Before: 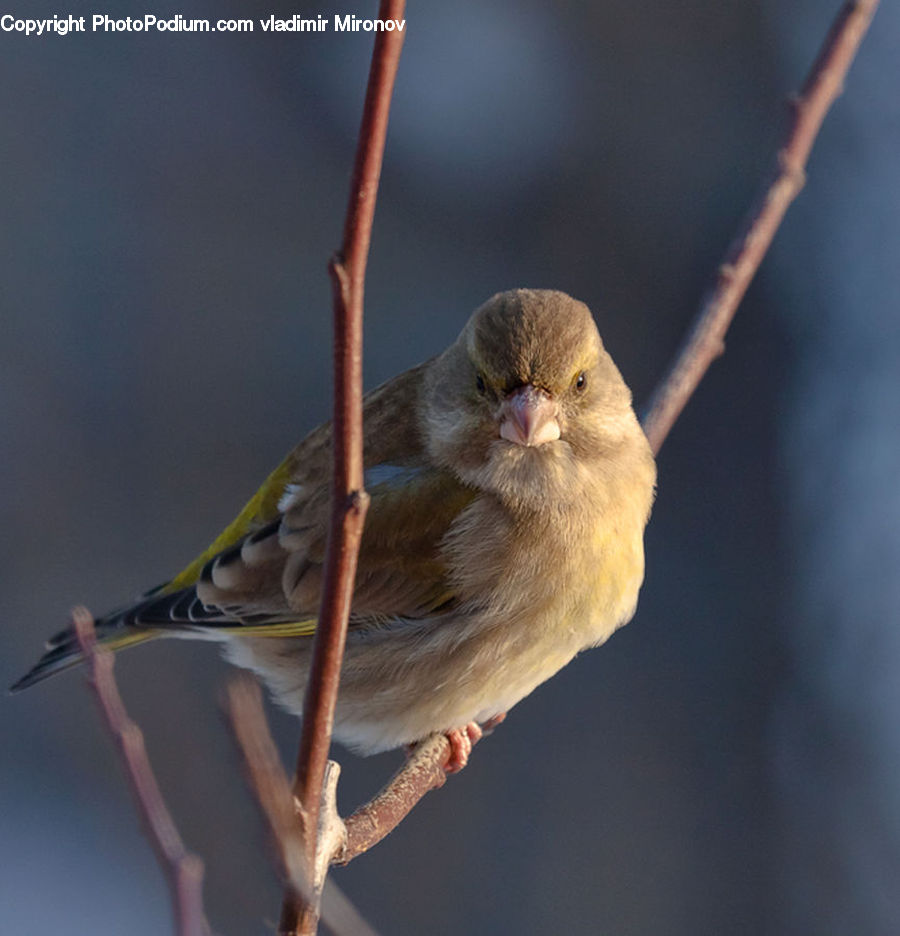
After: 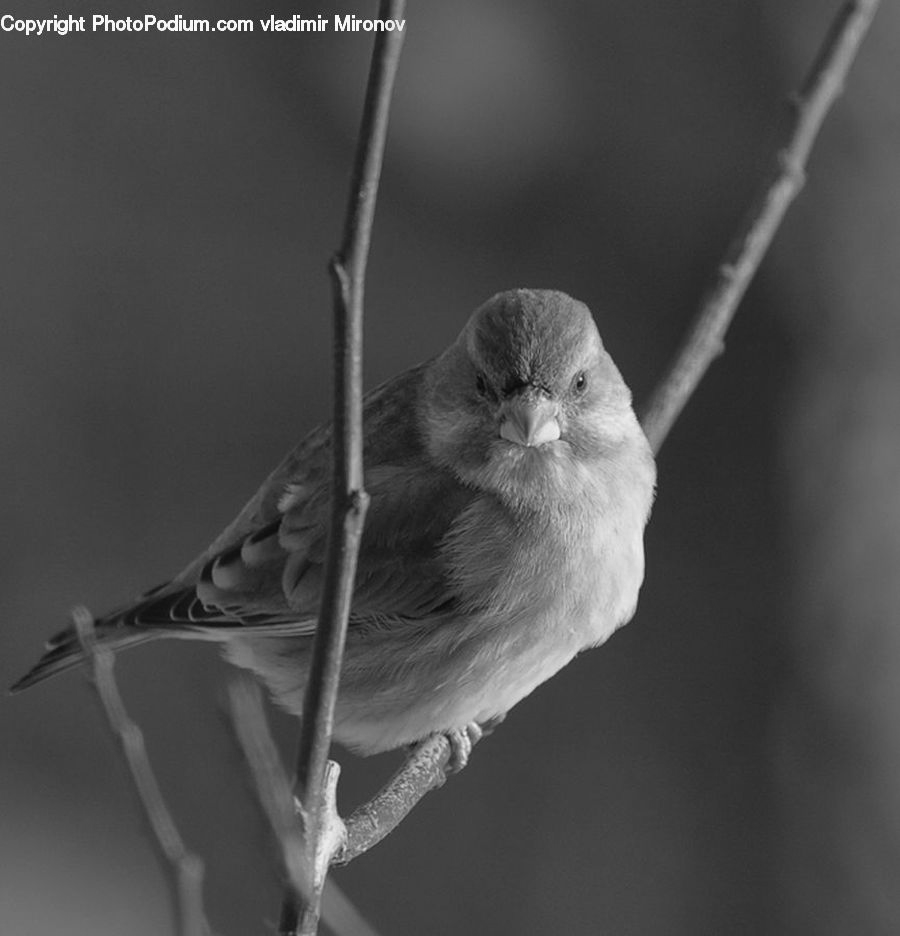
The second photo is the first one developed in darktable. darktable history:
monochrome: on, module defaults
contrast equalizer: y [[0.5, 0.488, 0.462, 0.461, 0.491, 0.5], [0.5 ×6], [0.5 ×6], [0 ×6], [0 ×6]]
exposure: exposure -0.04 EV, compensate highlight preservation false
